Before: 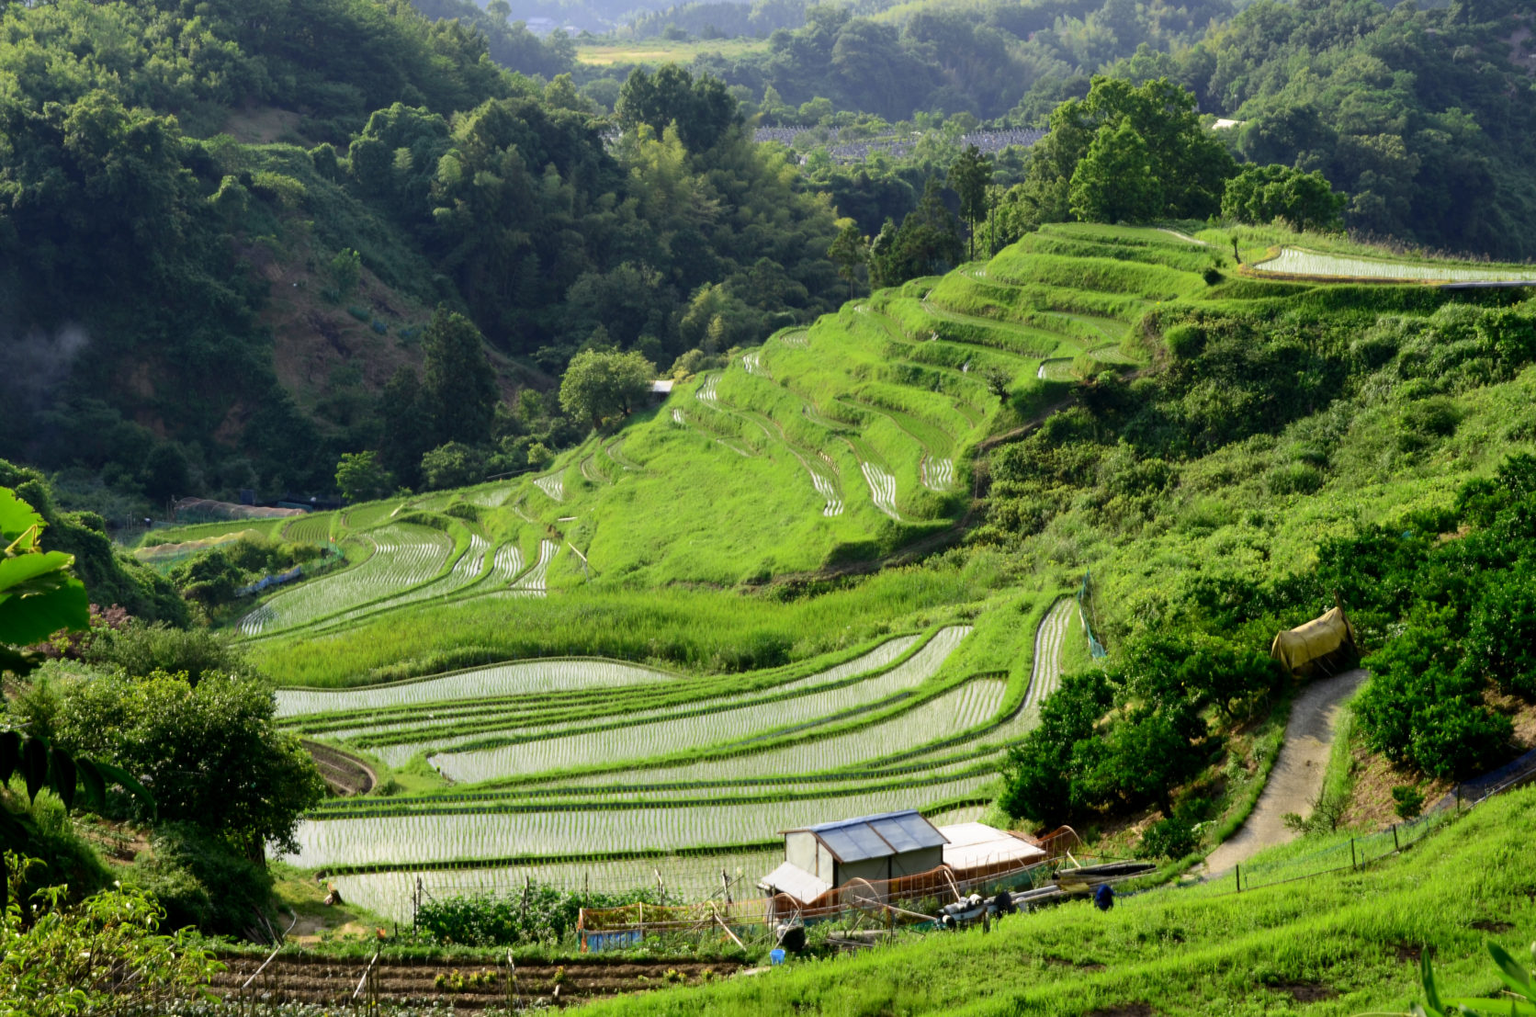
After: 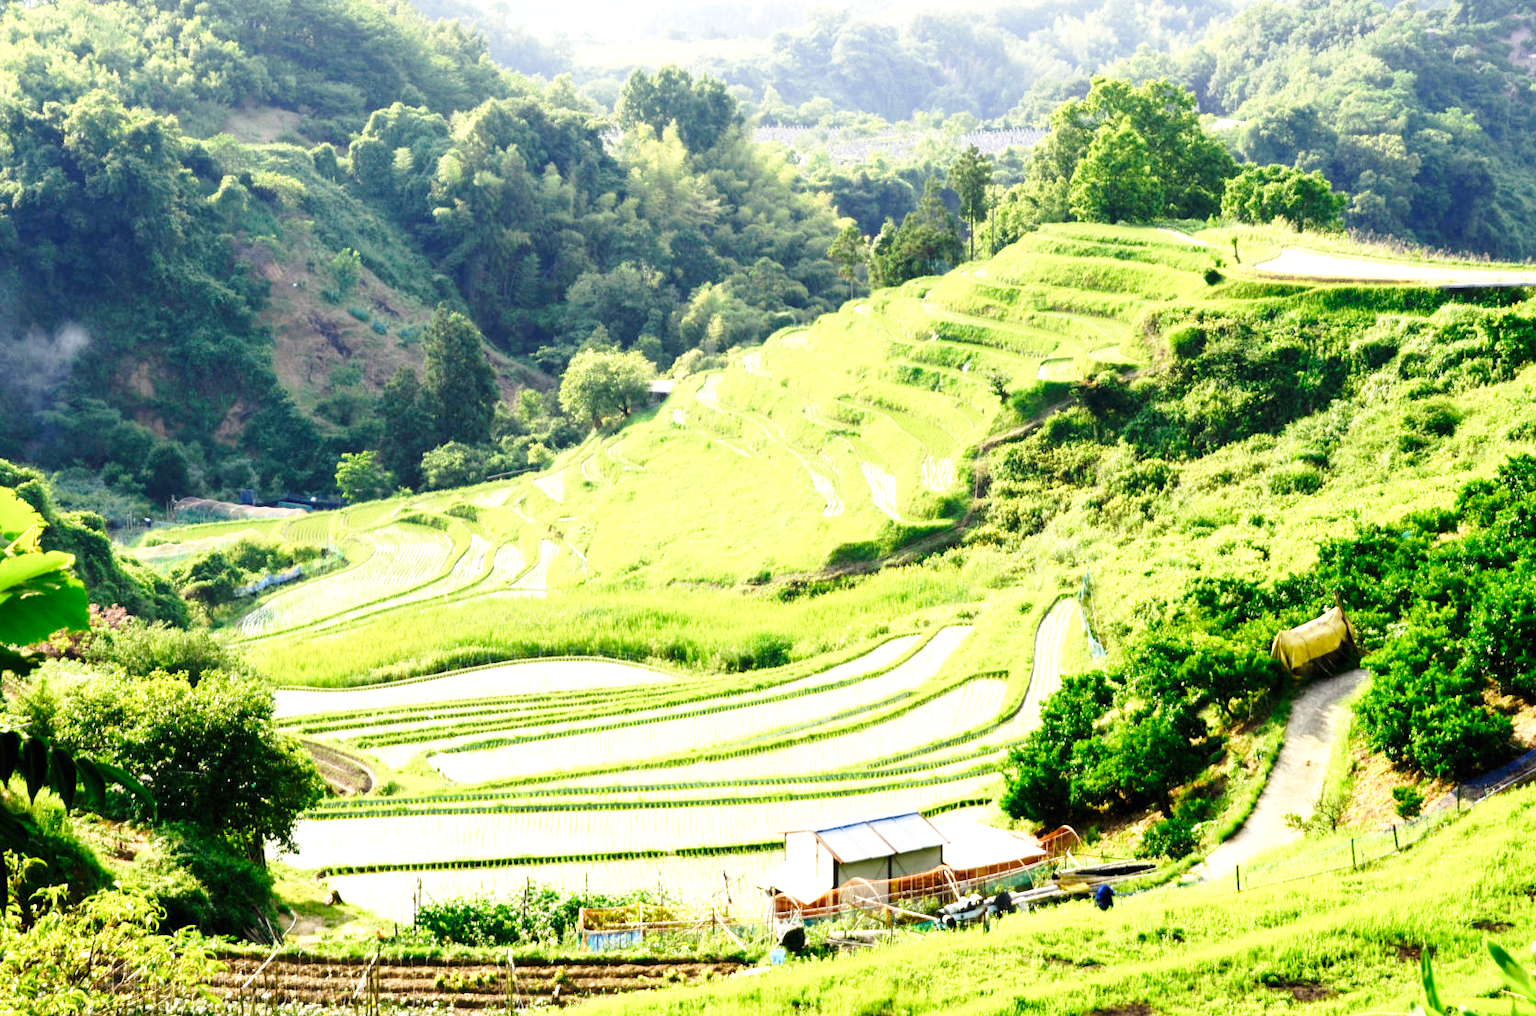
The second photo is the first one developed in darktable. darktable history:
color correction: highlights a* -0.182, highlights b* -0.124
white balance: red 1.045, blue 0.932
exposure: black level correction 0, exposure 1.4 EV, compensate highlight preservation false
base curve: curves: ch0 [(0, 0) (0.028, 0.03) (0.121, 0.232) (0.46, 0.748) (0.859, 0.968) (1, 1)], preserve colors none
